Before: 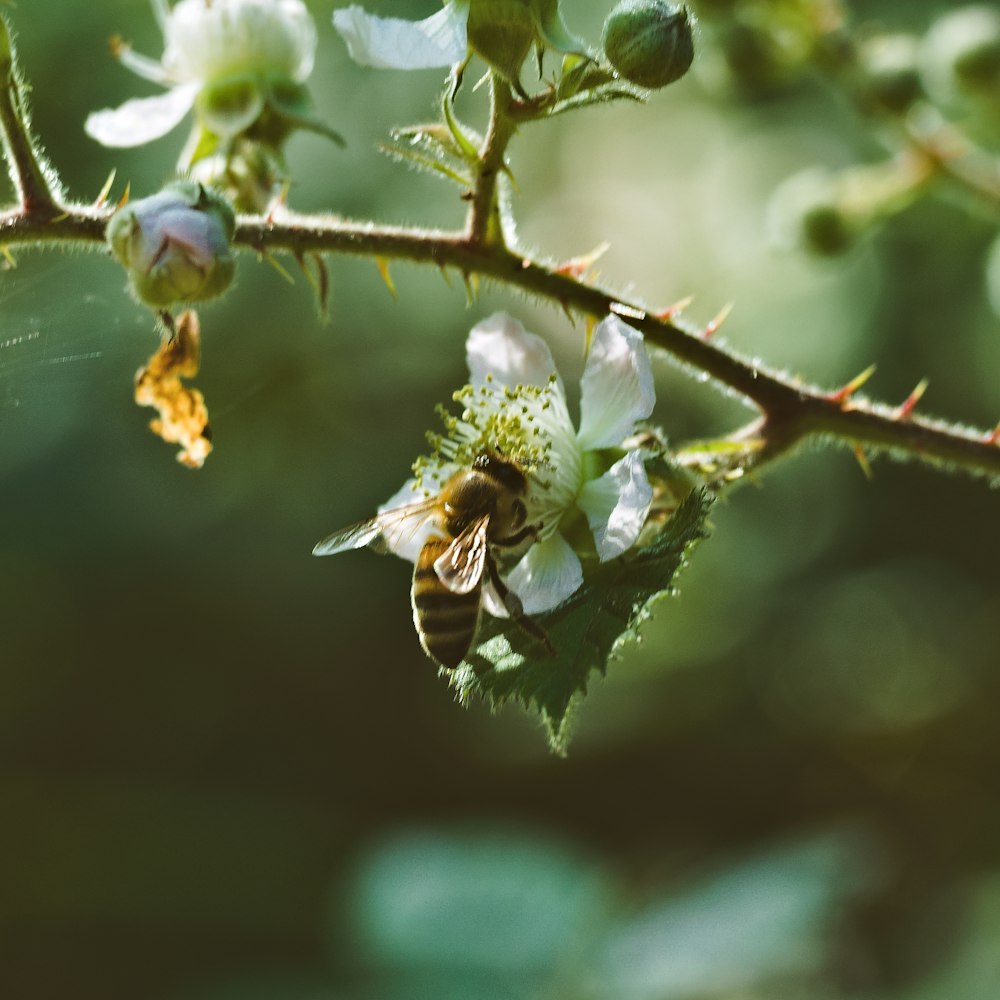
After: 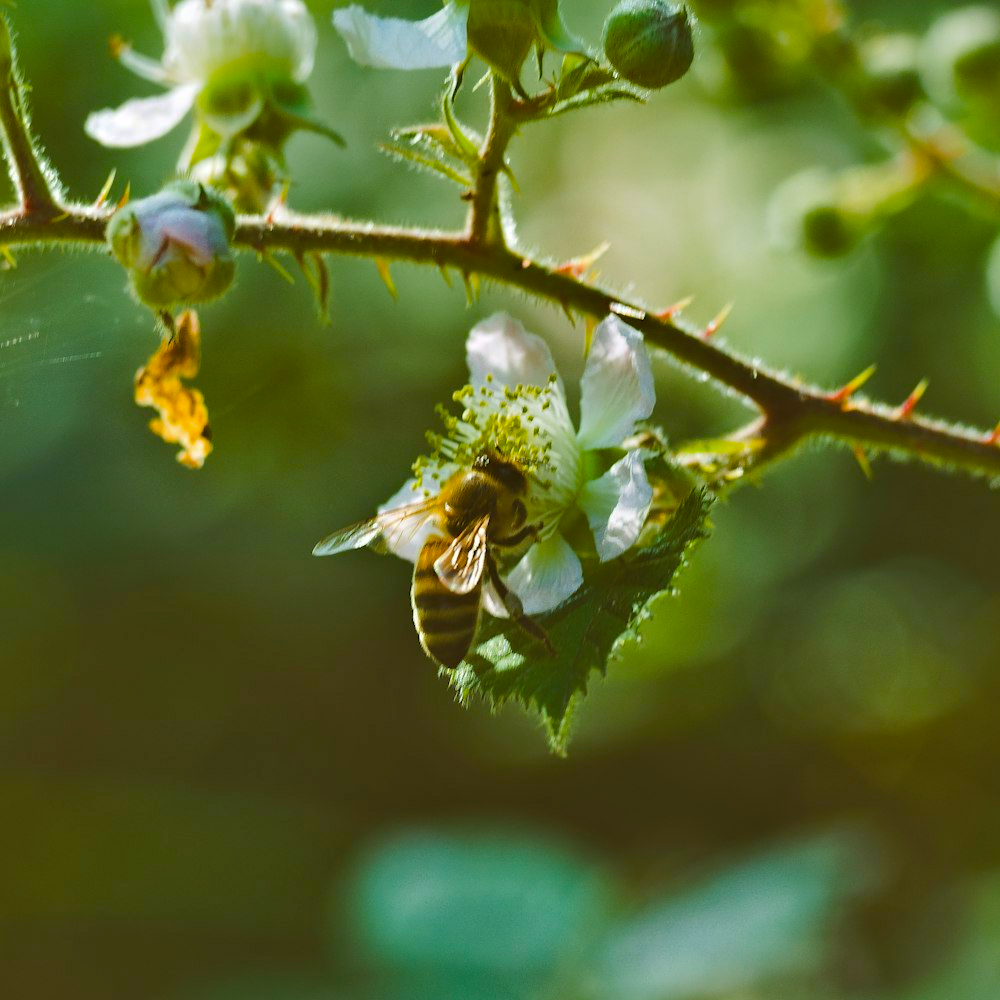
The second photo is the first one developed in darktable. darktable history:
shadows and highlights: on, module defaults
color balance rgb: linear chroma grading › global chroma 10%, perceptual saturation grading › global saturation 30%, global vibrance 10%
